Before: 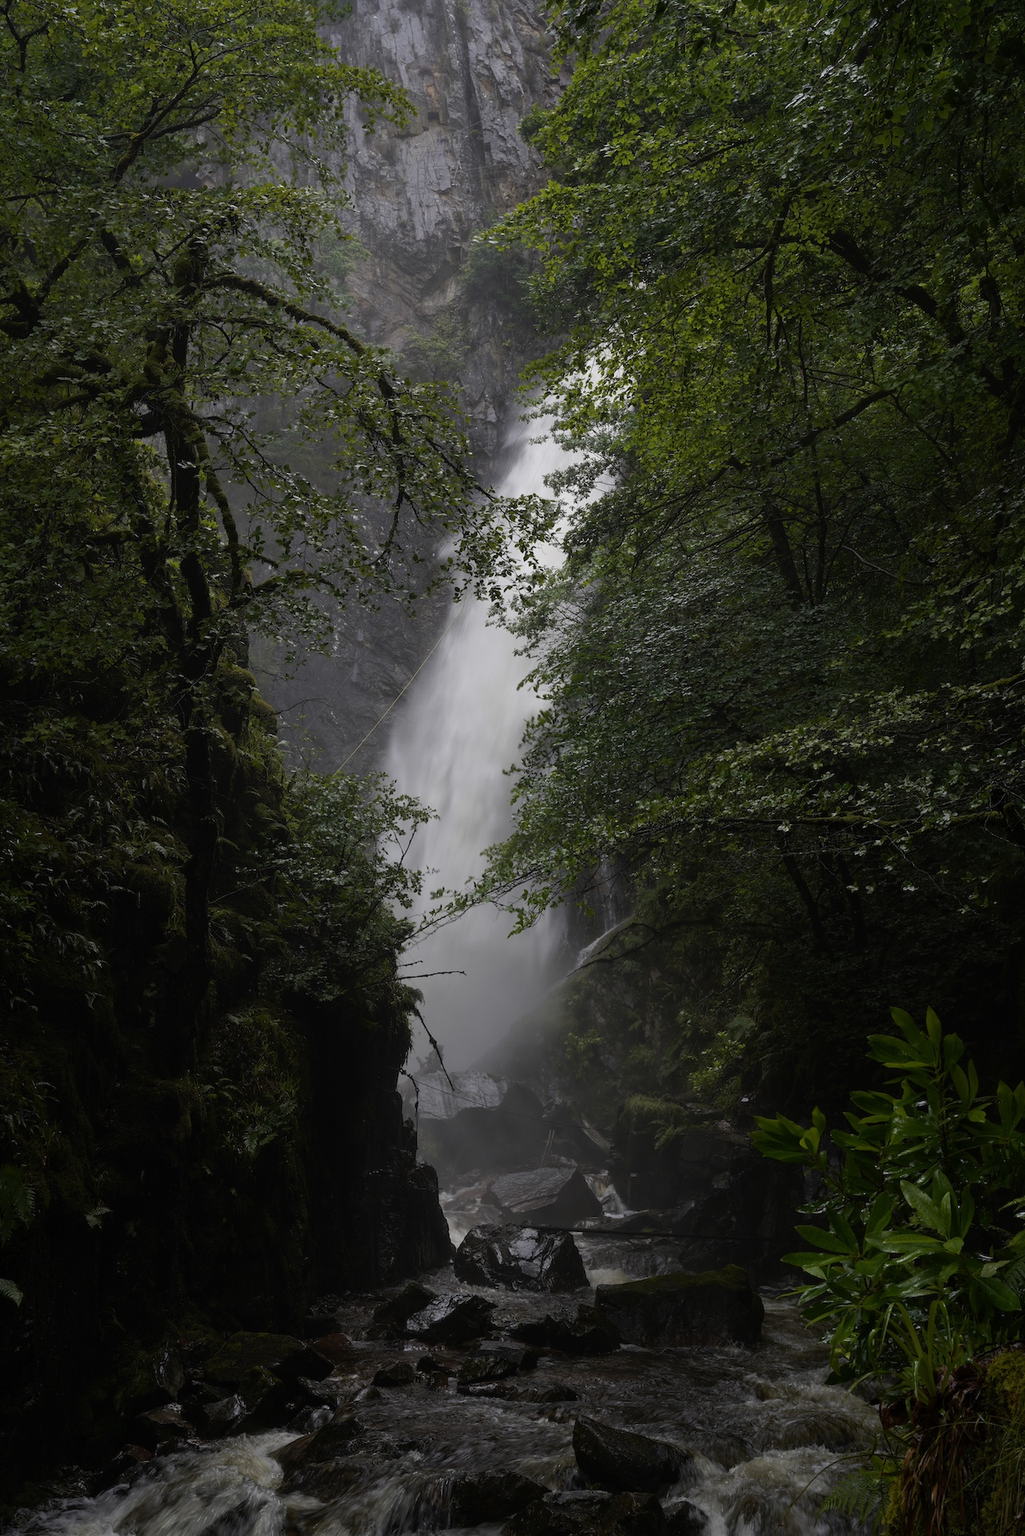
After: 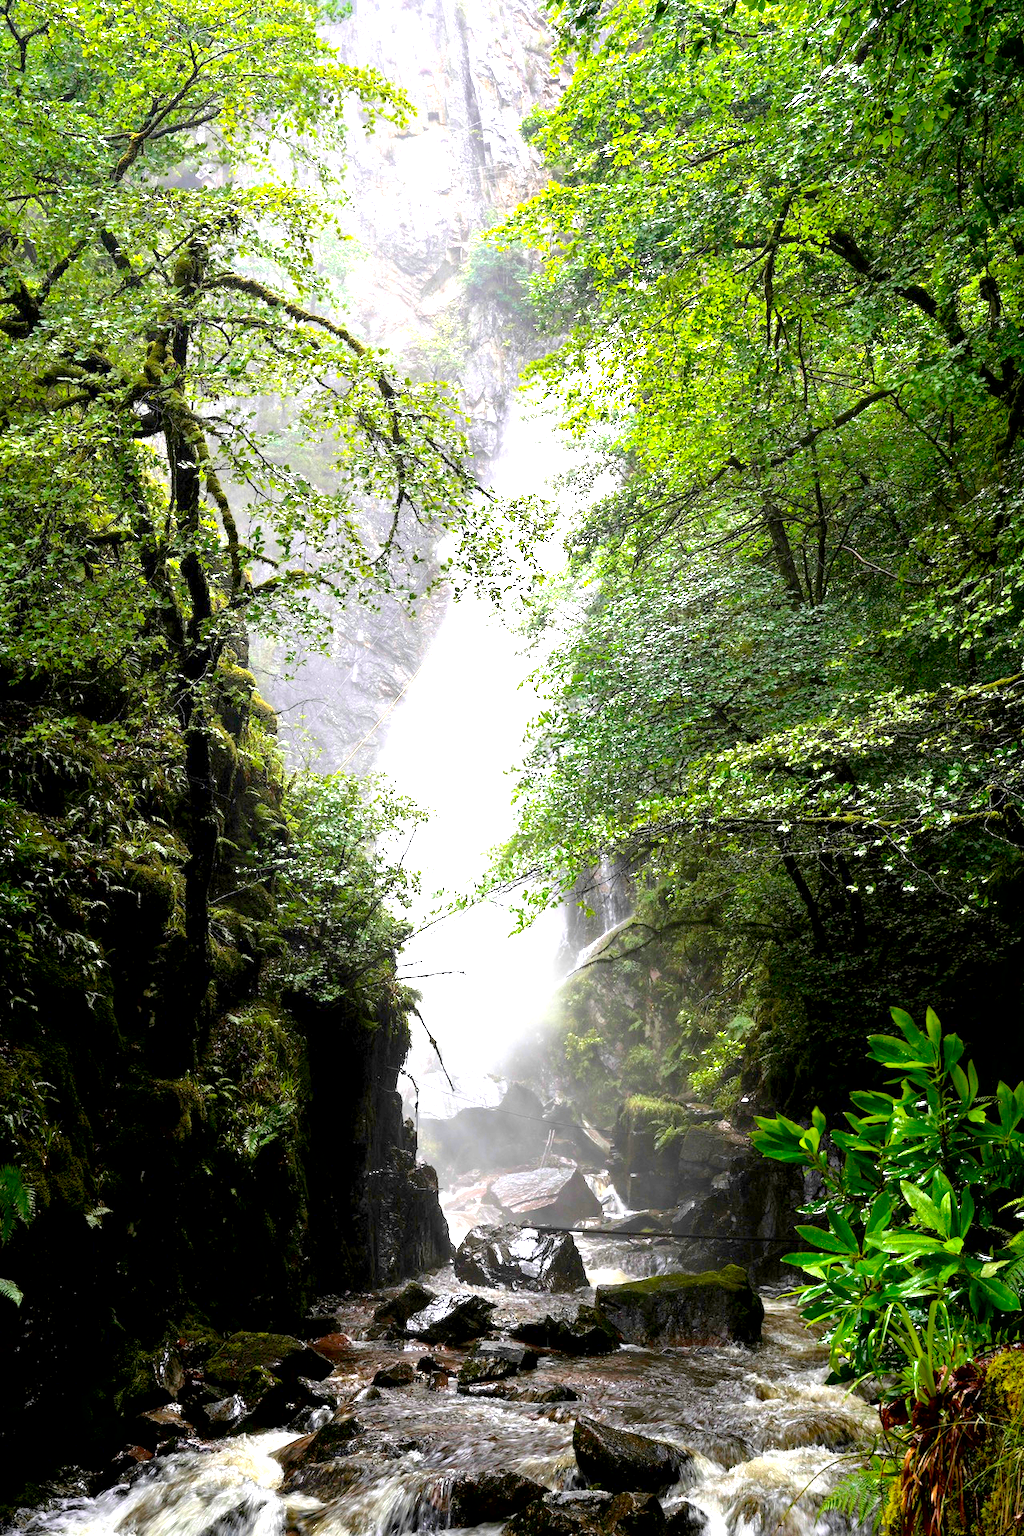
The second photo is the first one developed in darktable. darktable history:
contrast brightness saturation: contrast 0.07, brightness 0.08, saturation 0.18
exposure: black level correction 0.001, exposure 1.398 EV, compensate exposure bias true, compensate highlight preservation false
